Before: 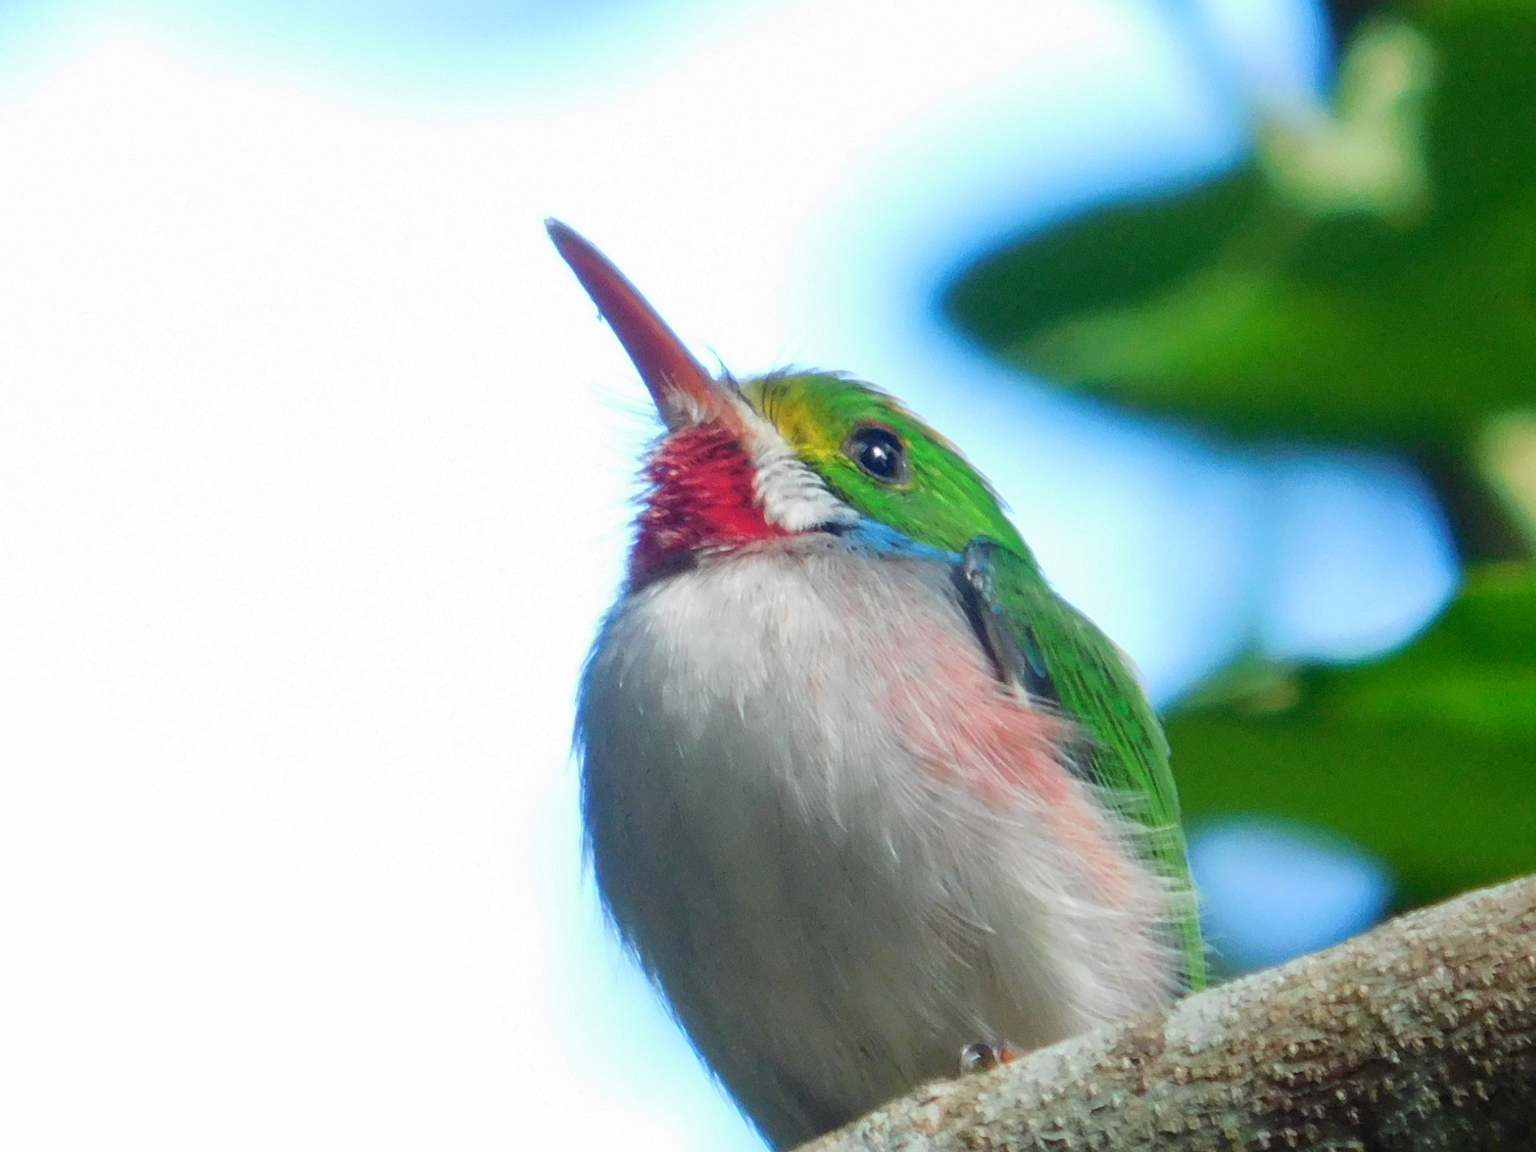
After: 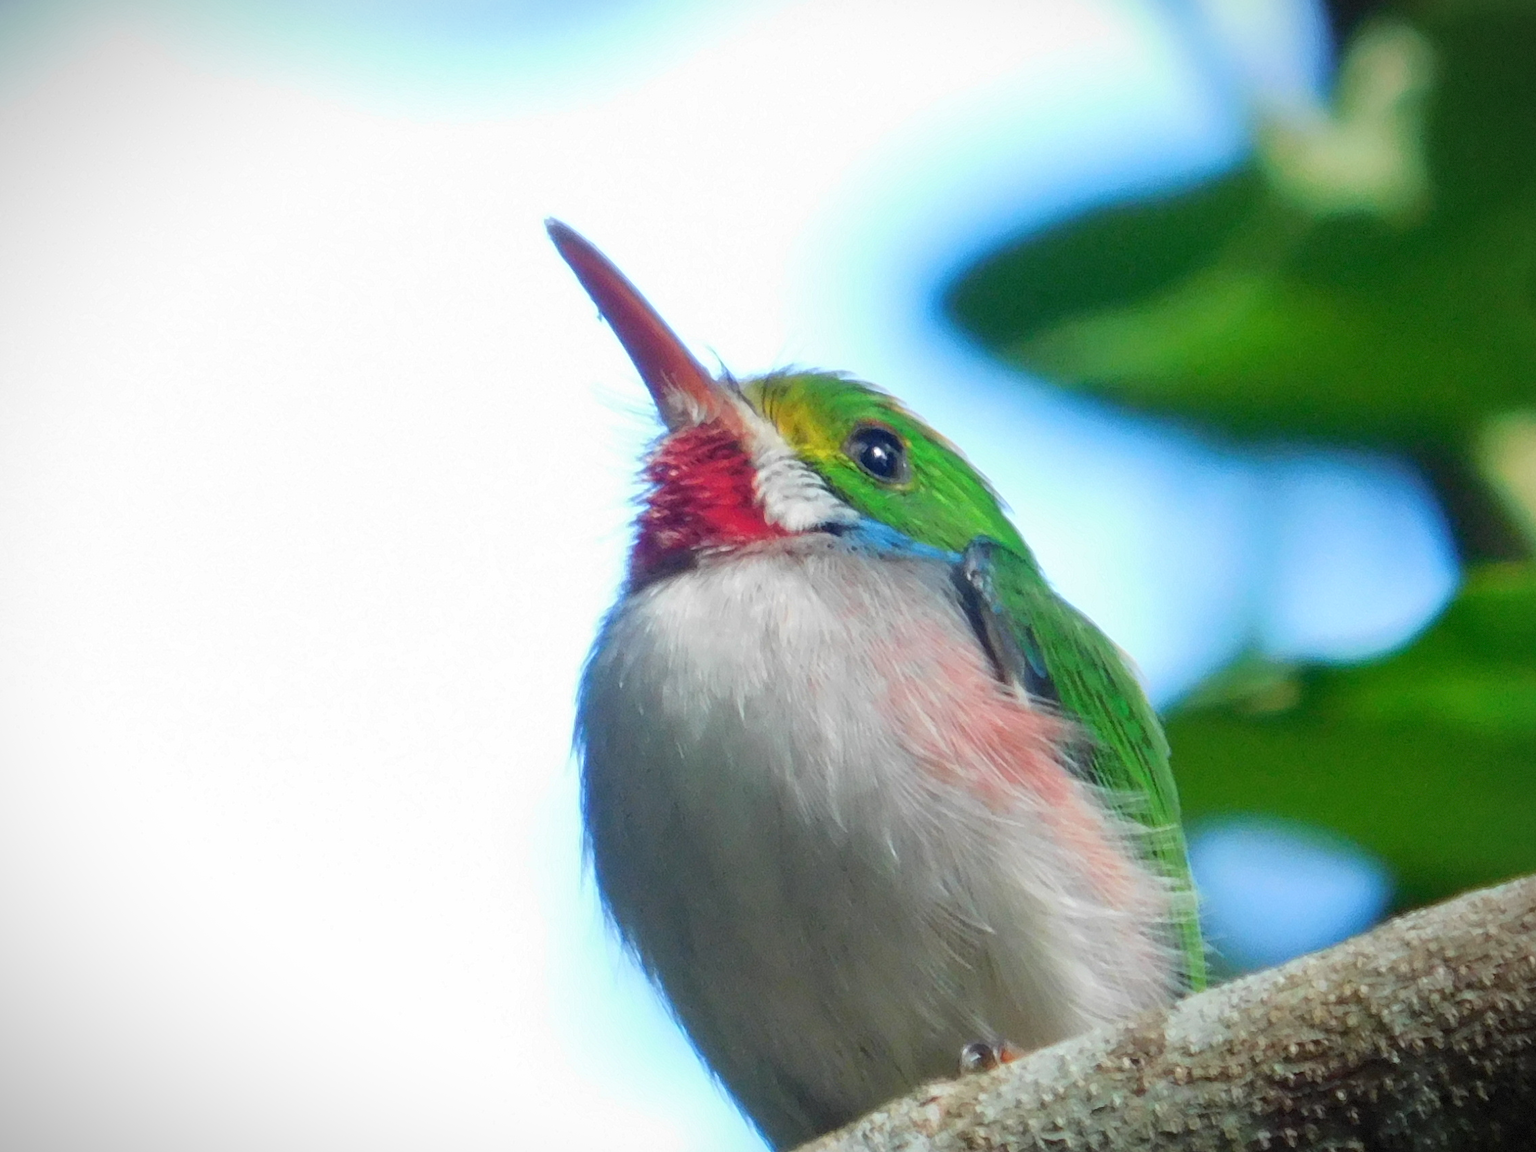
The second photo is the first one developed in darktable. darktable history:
vignetting: fall-off start 84.99%, fall-off radius 80.52%, brightness -0.695, width/height ratio 1.216, dithering 8-bit output
